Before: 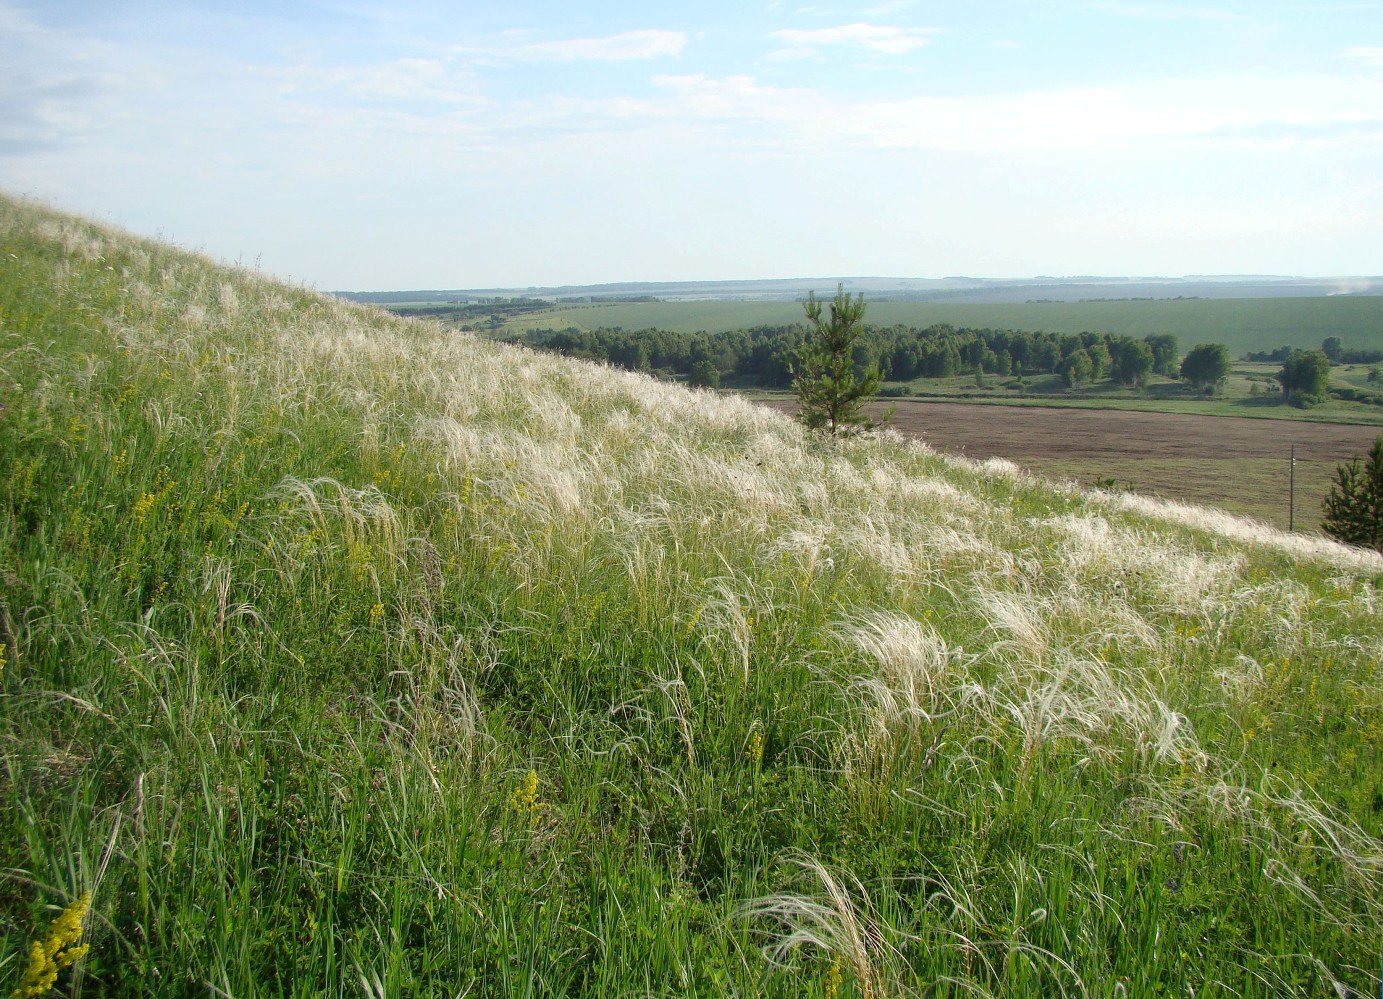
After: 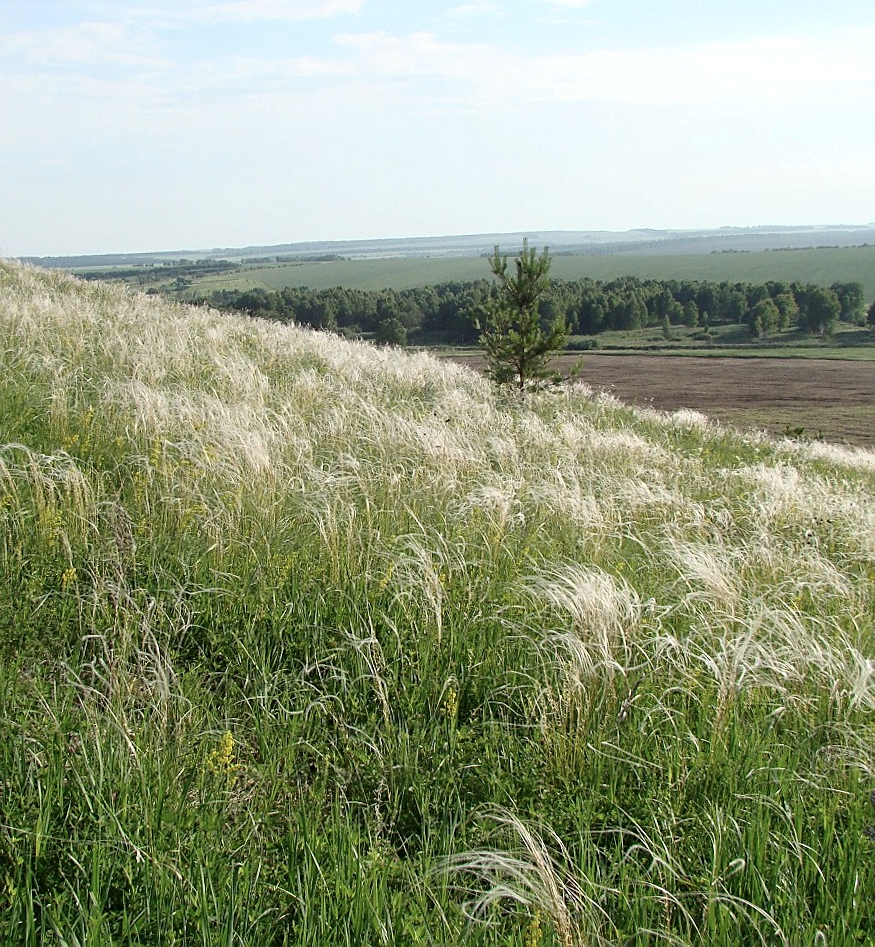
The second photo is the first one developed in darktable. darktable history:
crop and rotate: left 22.918%, top 5.629%, right 14.711%, bottom 2.247%
contrast brightness saturation: contrast 0.11, saturation -0.17
rotate and perspective: rotation -1.24°, automatic cropping off
sharpen: on, module defaults
